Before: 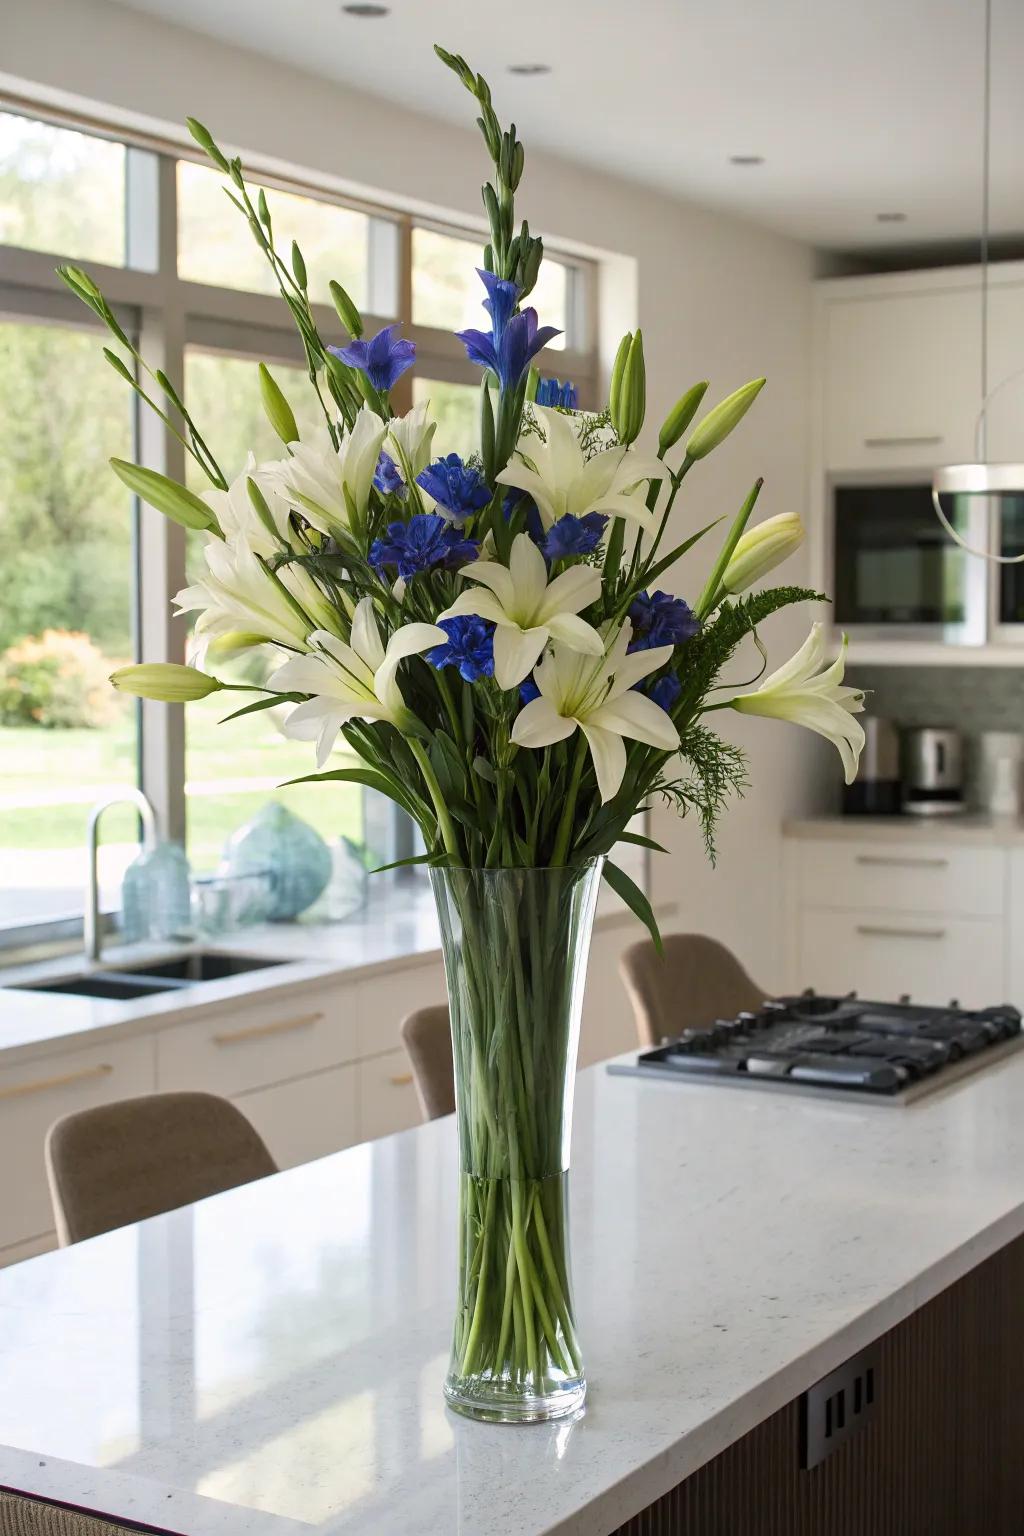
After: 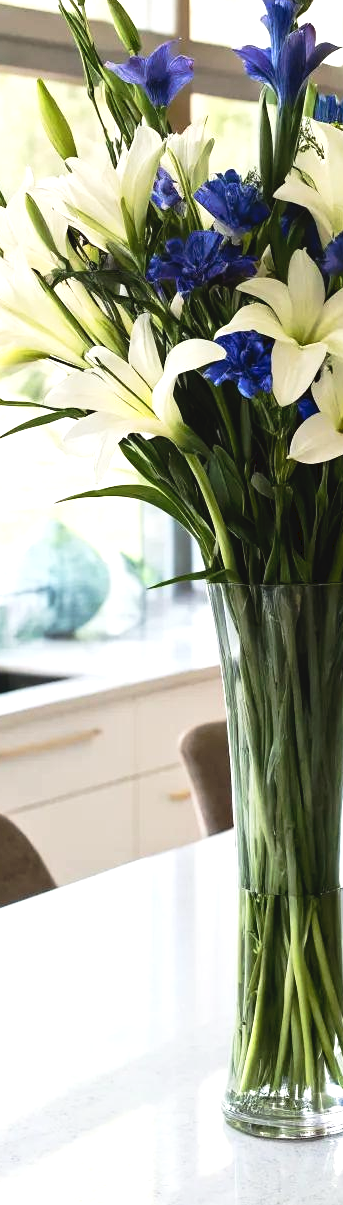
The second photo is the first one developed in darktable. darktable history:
tone equalizer: -8 EV -0.75 EV, -7 EV -0.7 EV, -6 EV -0.6 EV, -5 EV -0.4 EV, -3 EV 0.4 EV, -2 EV 0.6 EV, -1 EV 0.7 EV, +0 EV 0.75 EV, edges refinement/feathering 500, mask exposure compensation -1.57 EV, preserve details no
tone curve: curves: ch0 [(0, 0) (0.003, 0.049) (0.011, 0.051) (0.025, 0.055) (0.044, 0.065) (0.069, 0.081) (0.1, 0.11) (0.136, 0.15) (0.177, 0.195) (0.224, 0.242) (0.277, 0.308) (0.335, 0.375) (0.399, 0.436) (0.468, 0.5) (0.543, 0.574) (0.623, 0.665) (0.709, 0.761) (0.801, 0.851) (0.898, 0.933) (1, 1)], preserve colors none
crop and rotate: left 21.77%, top 18.528%, right 44.676%, bottom 2.997%
